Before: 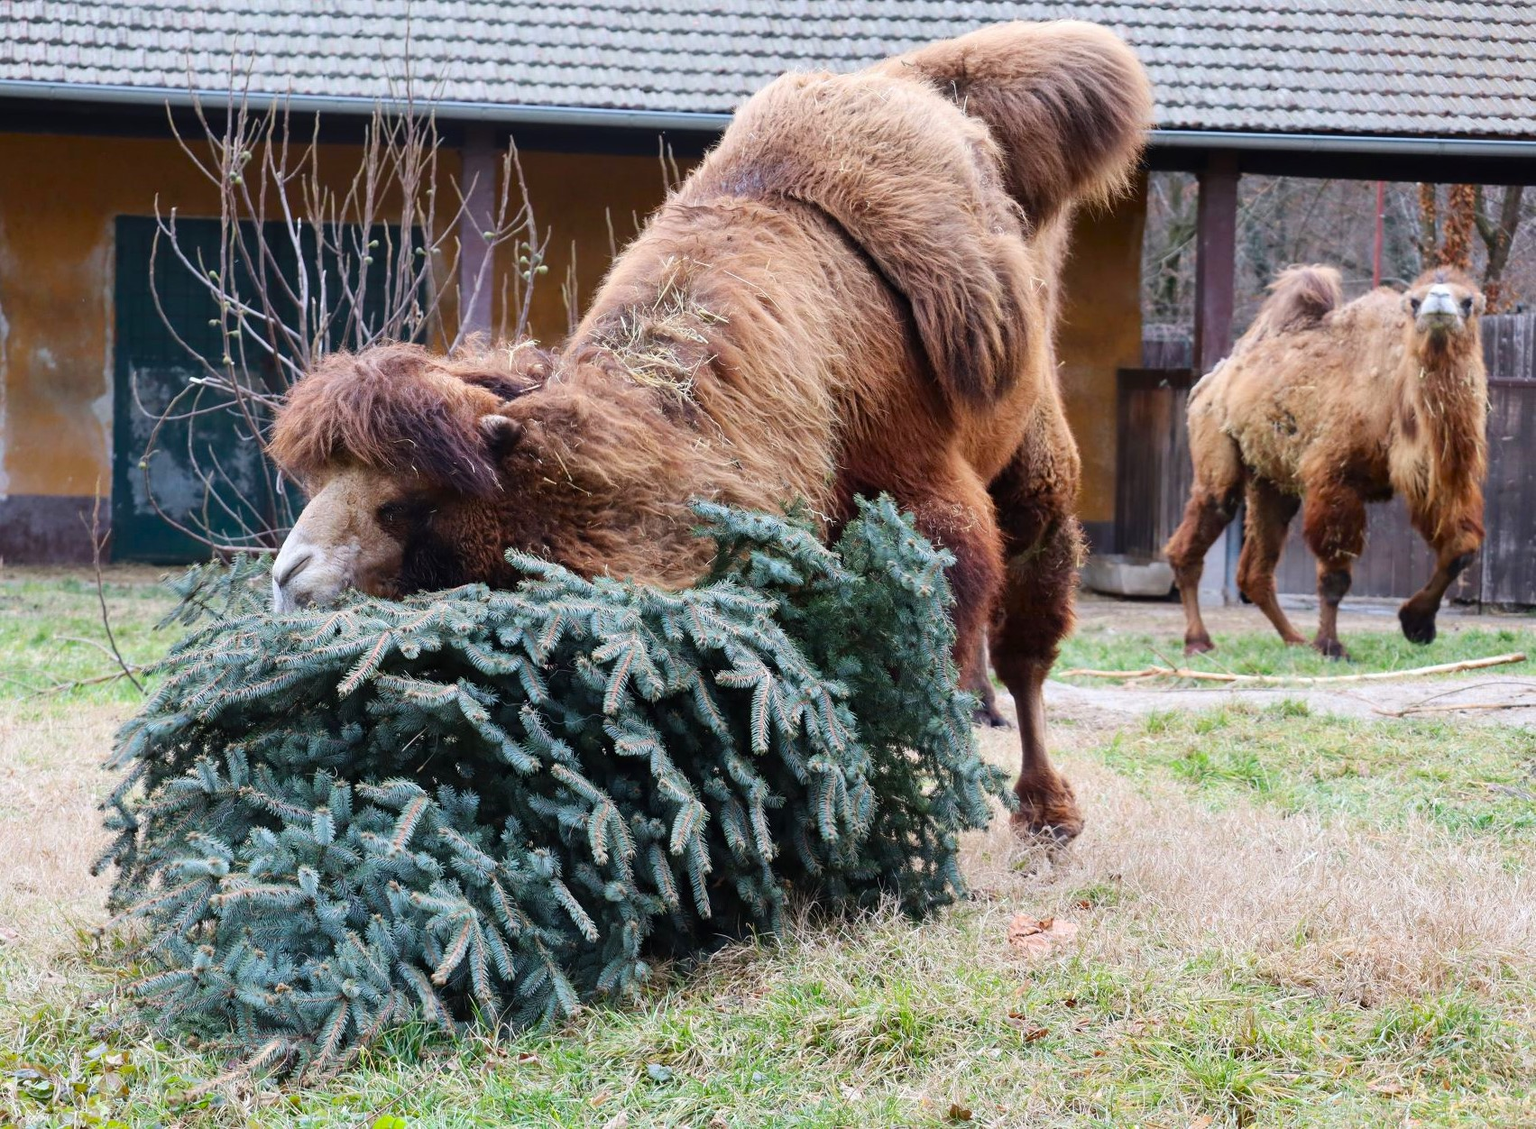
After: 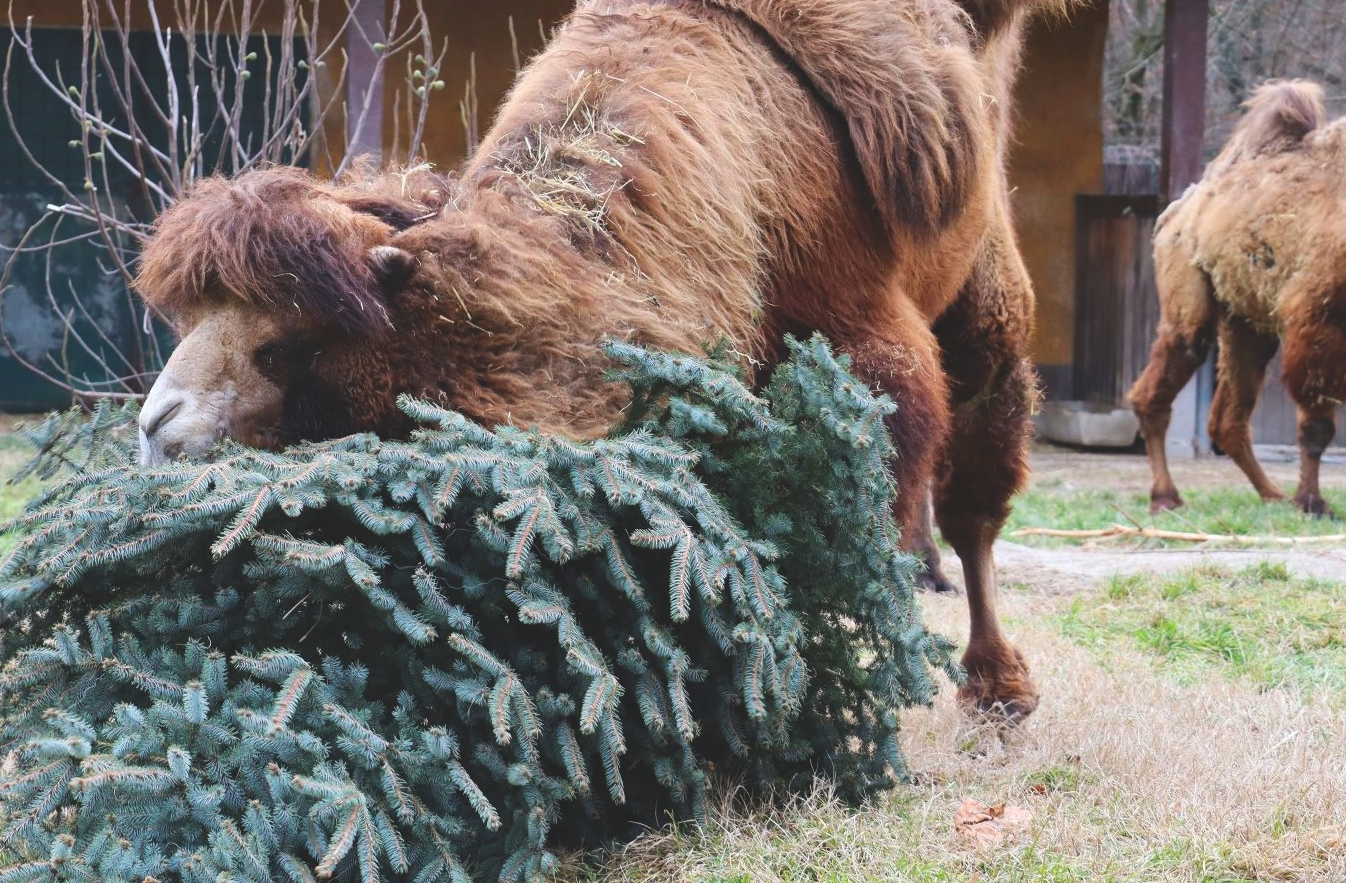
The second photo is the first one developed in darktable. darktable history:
exposure: black level correction -0.015, compensate highlight preservation false
crop: left 9.624%, top 17.102%, right 11.299%, bottom 12.31%
